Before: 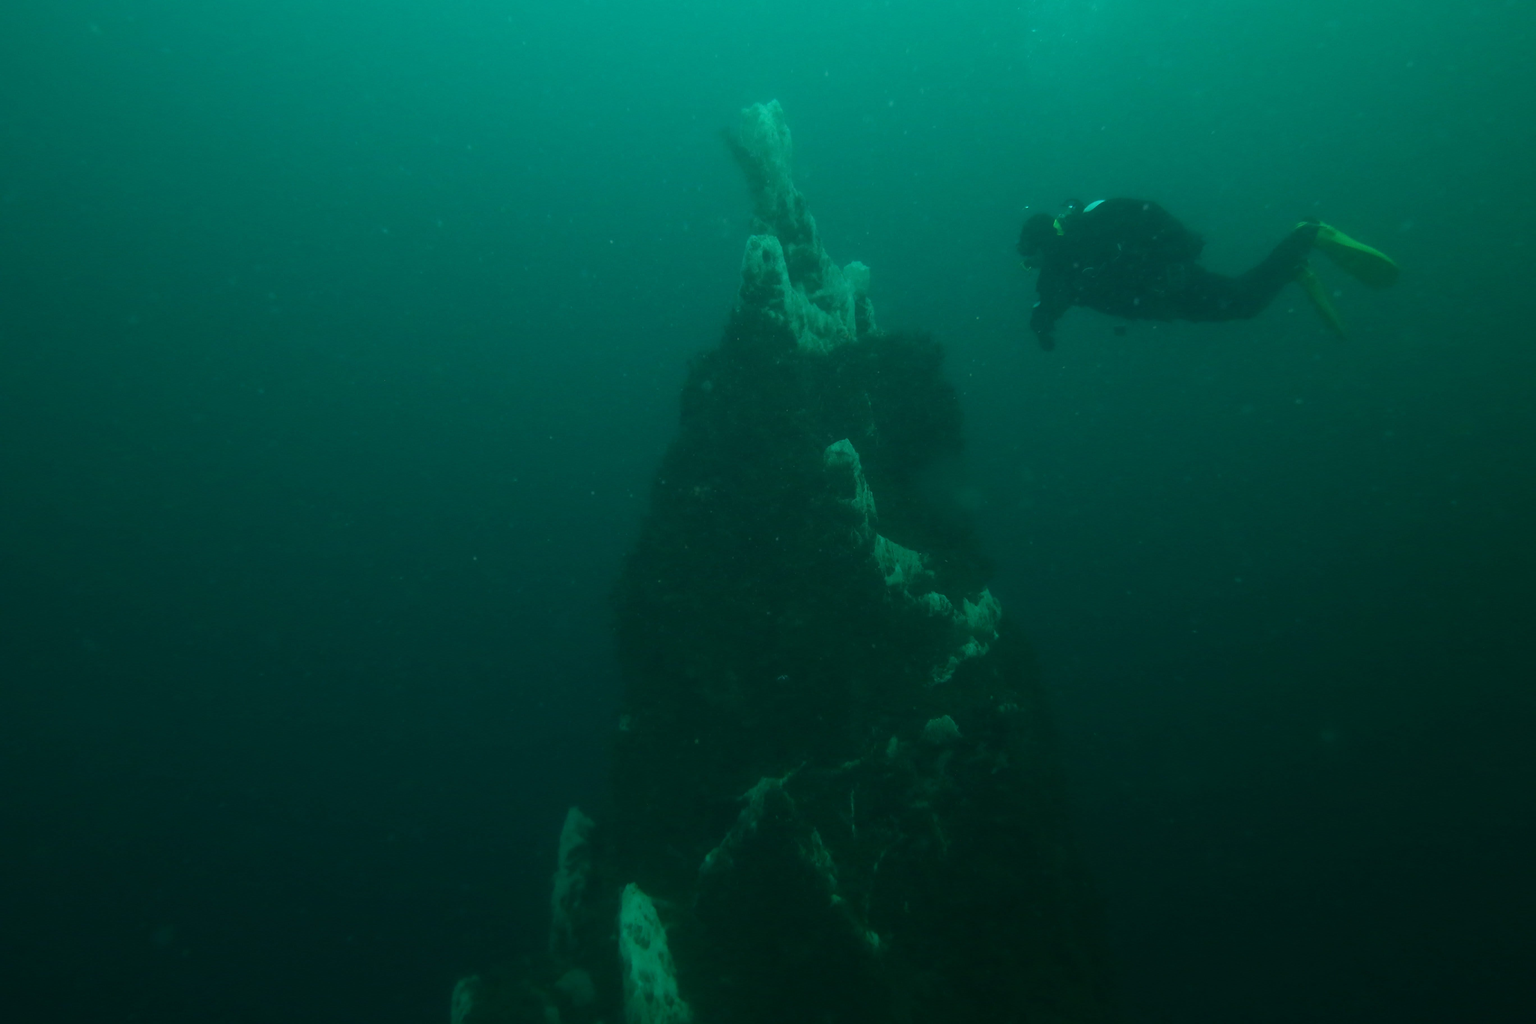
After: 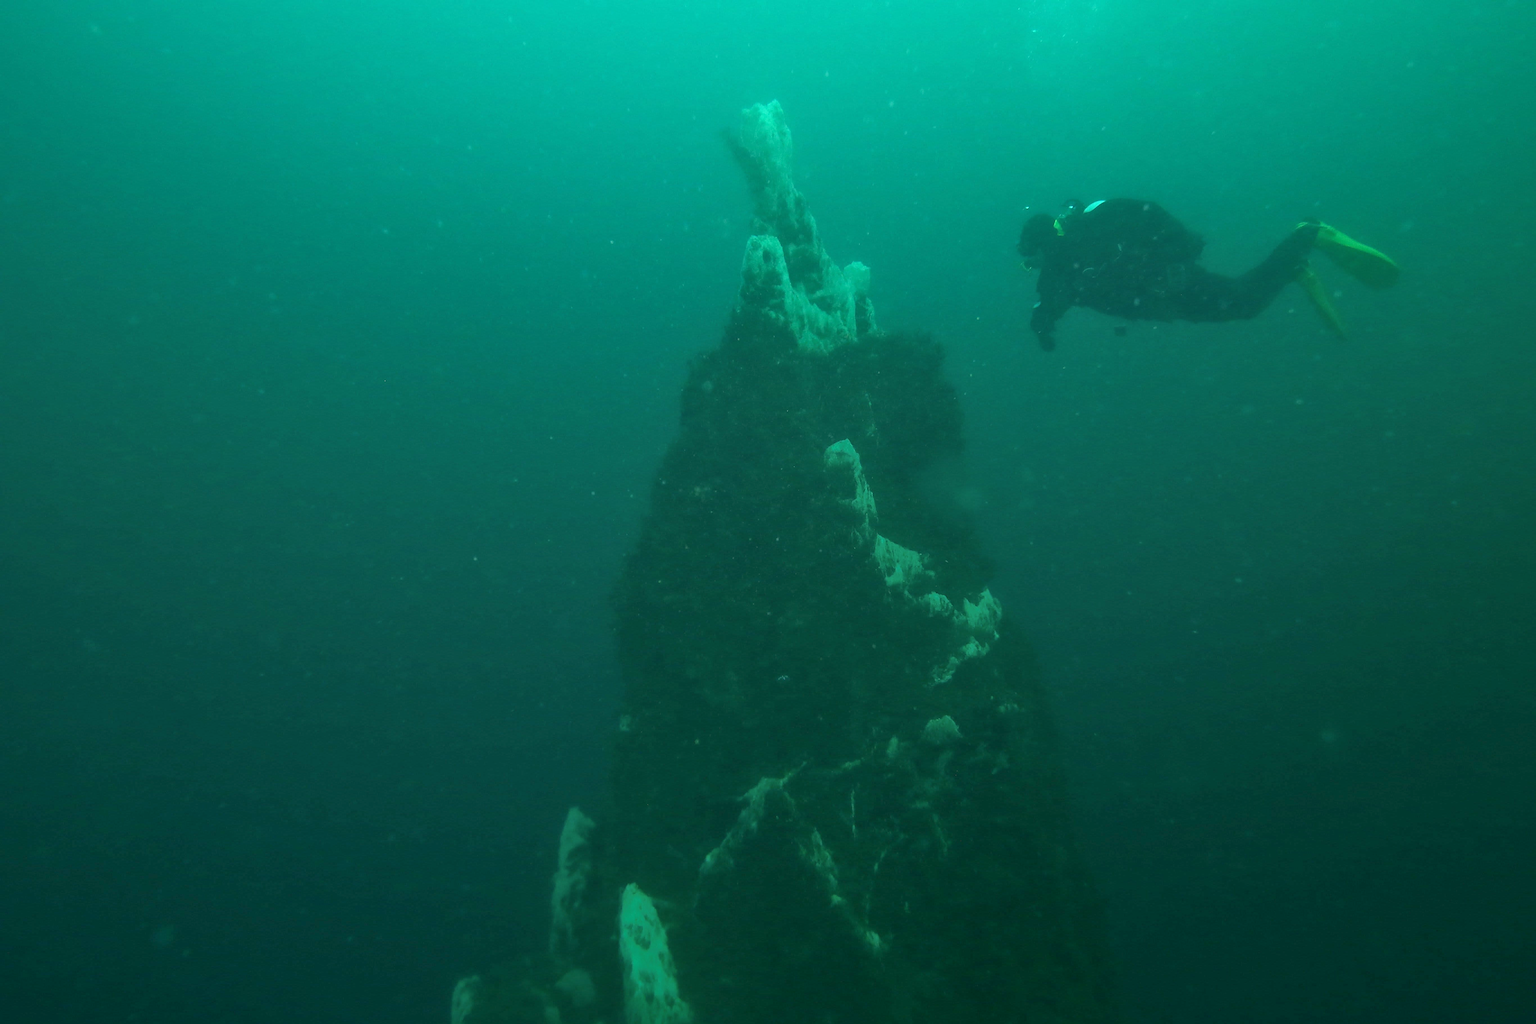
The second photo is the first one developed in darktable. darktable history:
exposure: exposure 0.781 EV, compensate highlight preservation false
sharpen: on, module defaults
shadows and highlights: shadows 43.06, highlights 6.94
